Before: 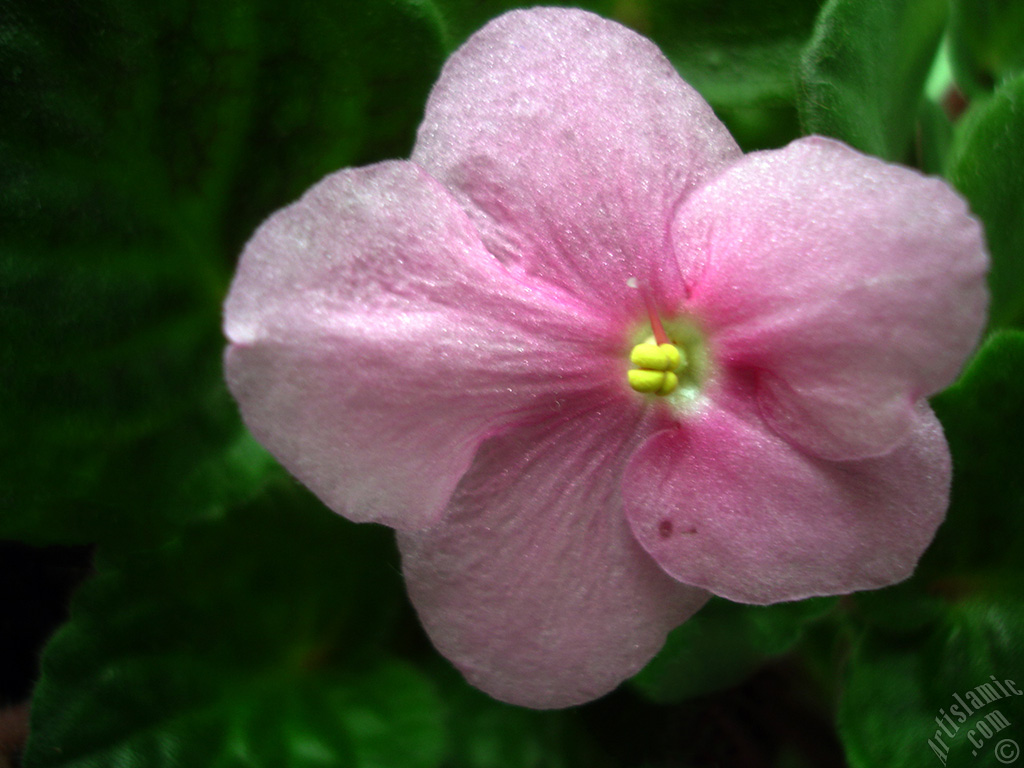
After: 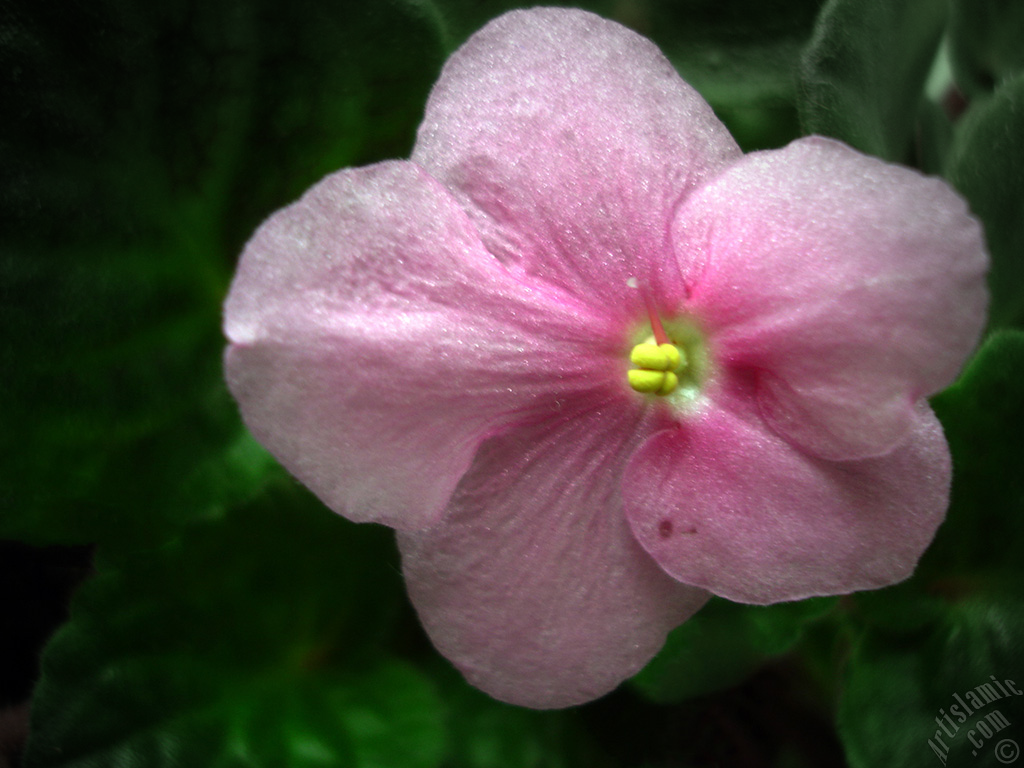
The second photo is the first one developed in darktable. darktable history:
vignetting: fall-off start 90.64%, fall-off radius 38.51%, center (-0.028, 0.232), width/height ratio 1.224, shape 1.3, unbound false
